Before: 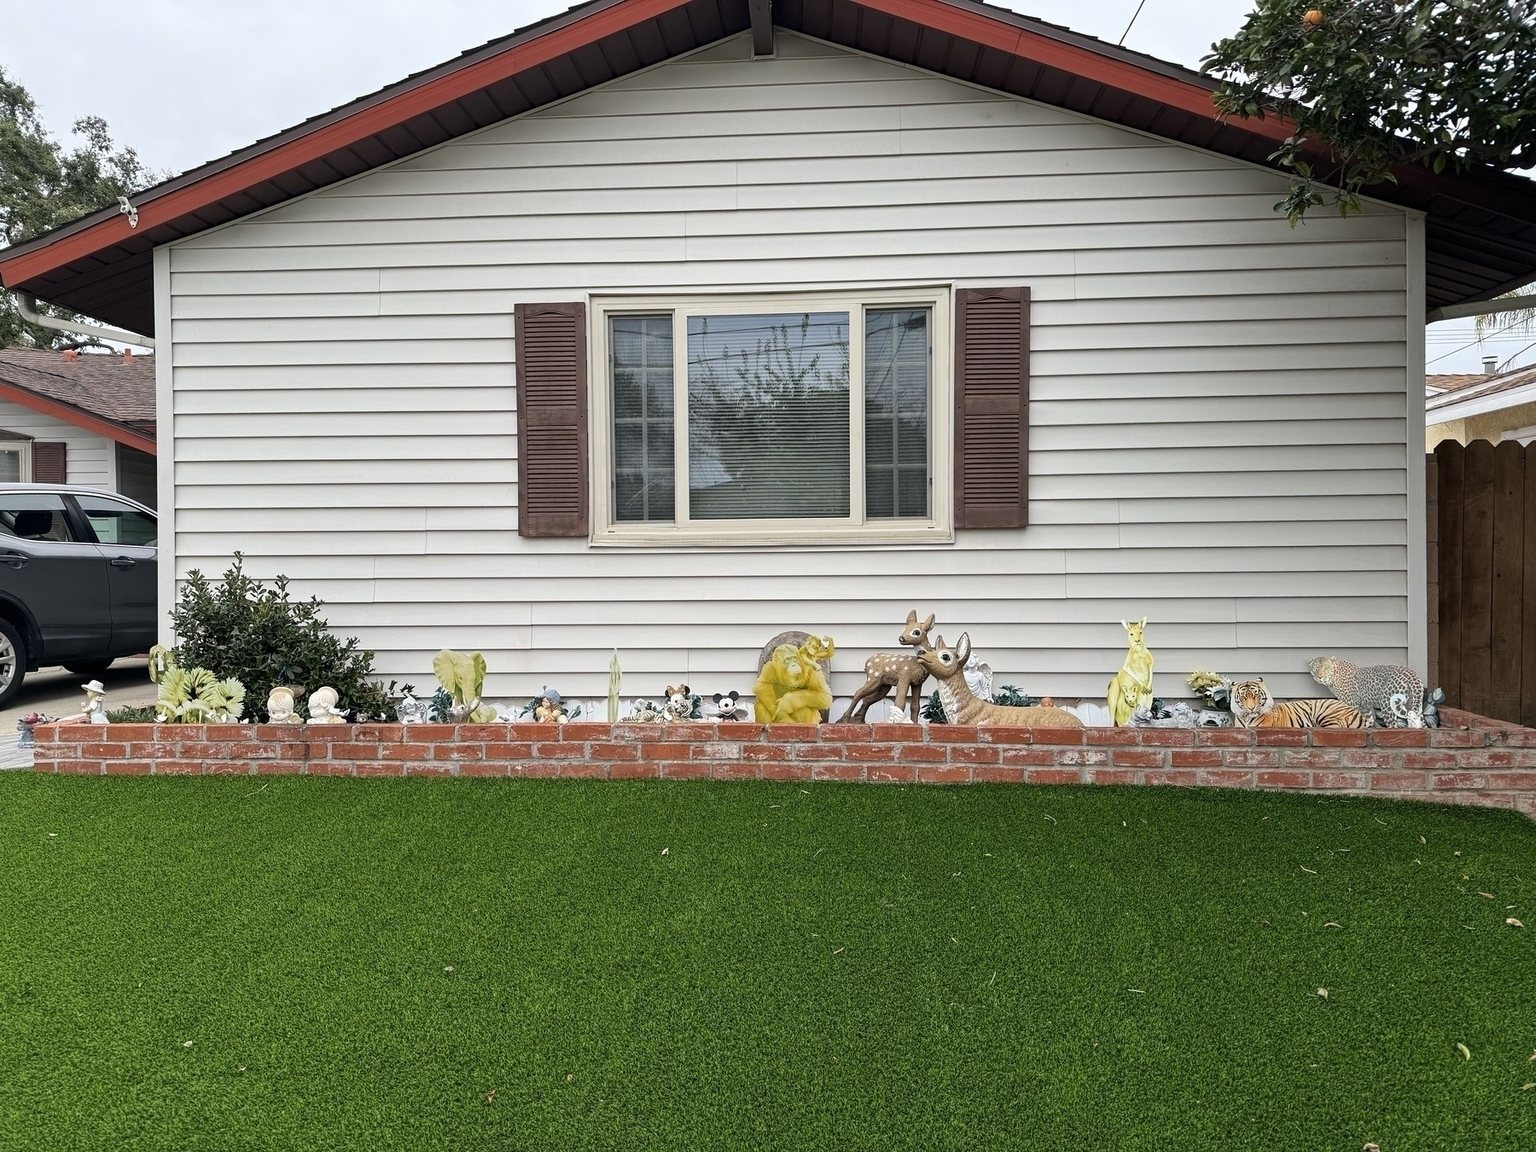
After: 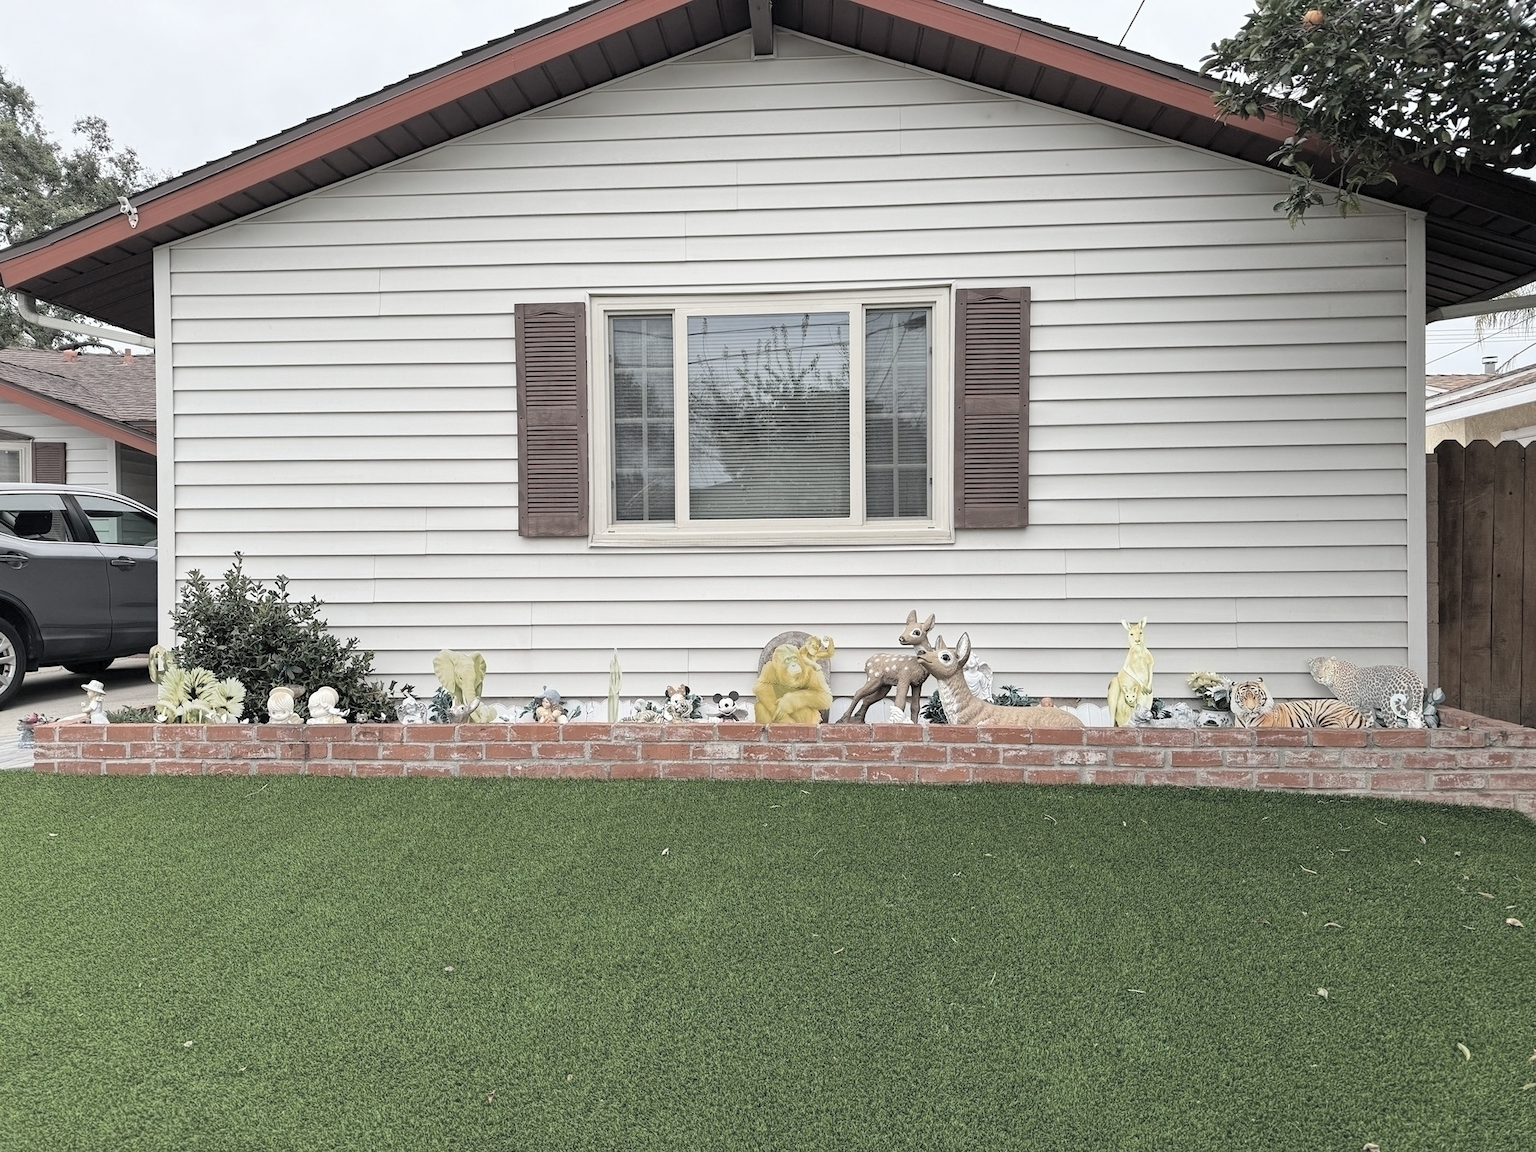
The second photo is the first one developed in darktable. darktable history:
contrast brightness saturation: brightness 0.187, saturation -0.491
